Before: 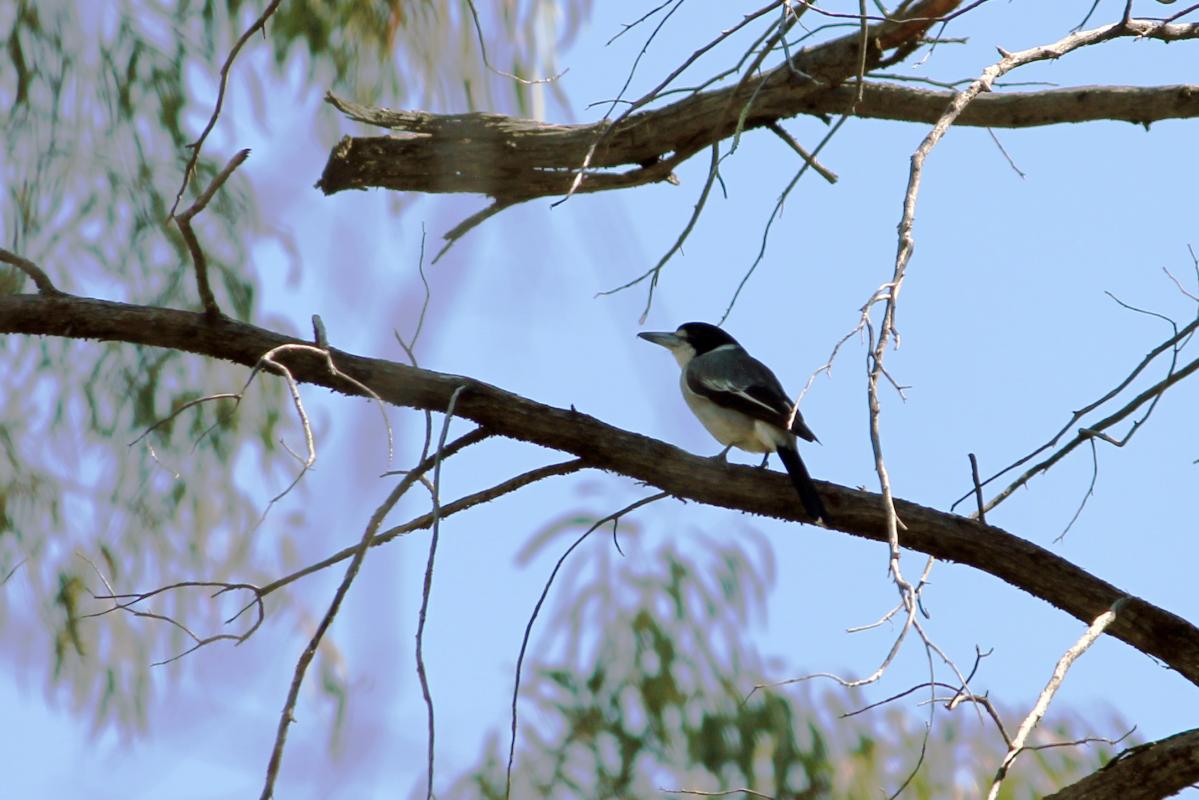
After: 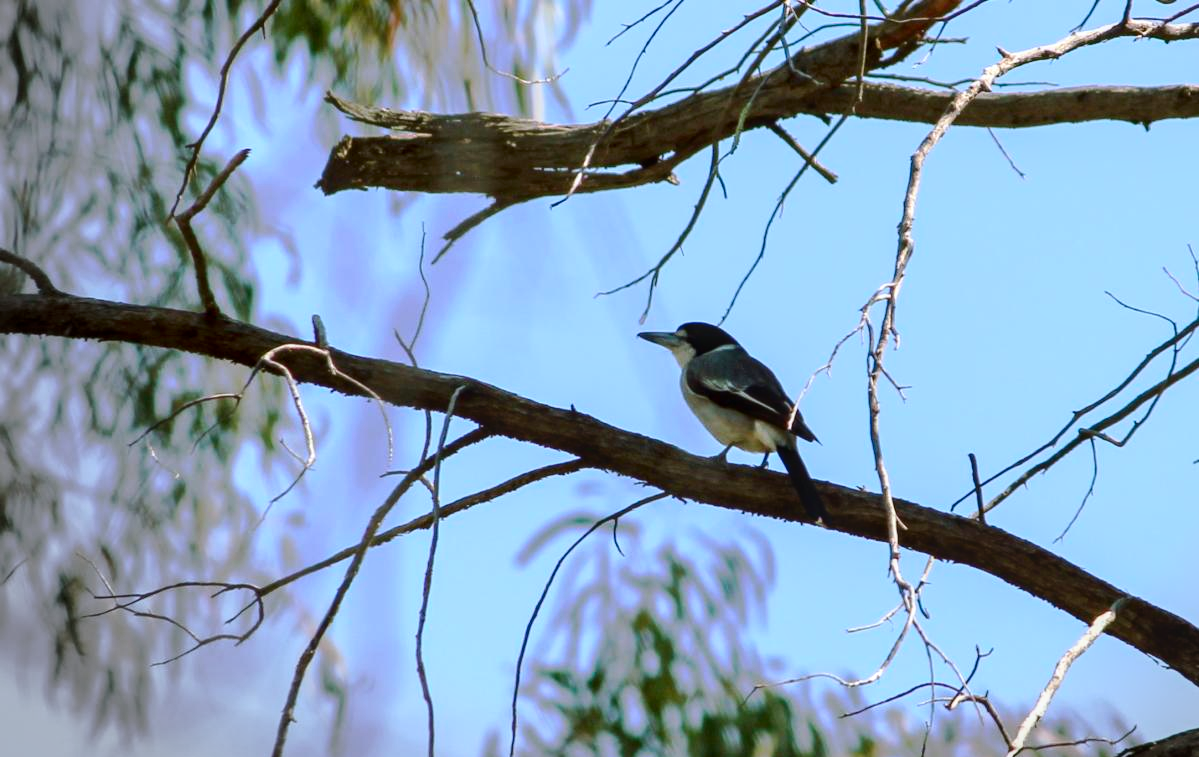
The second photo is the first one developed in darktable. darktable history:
local contrast: on, module defaults
crop and rotate: top 0.007%, bottom 5.268%
contrast brightness saturation: contrast 0.168, saturation 0.328
color correction: highlights a* -0.121, highlights b* -5.54, shadows a* -0.149, shadows b* -0.114
vignetting: fall-off start 89.26%, fall-off radius 44.35%, brightness -0.451, saturation -0.688, center (0.218, -0.232), width/height ratio 1.165
